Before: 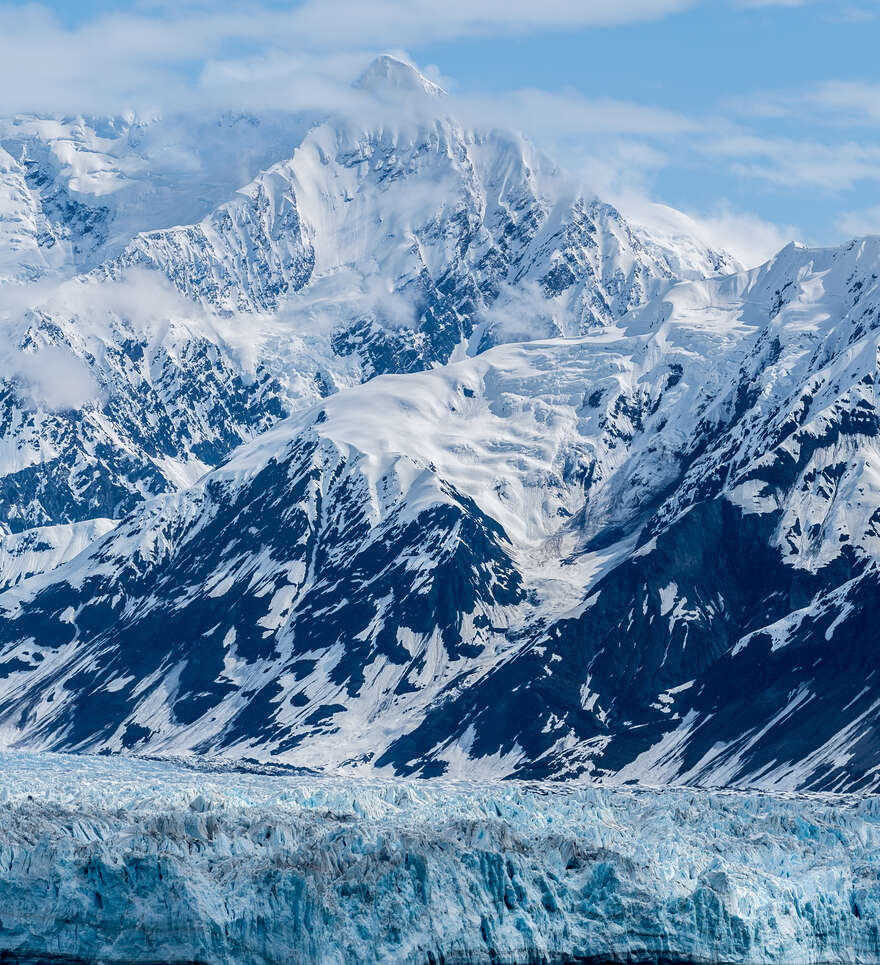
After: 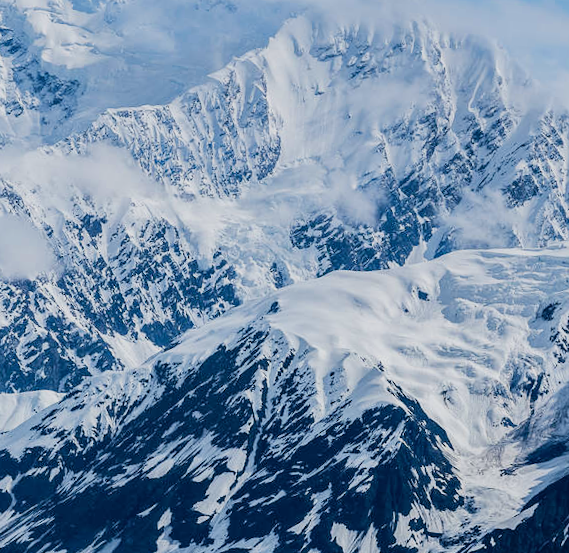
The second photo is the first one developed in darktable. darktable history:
filmic rgb: black relative exposure -7.74 EV, white relative exposure 4.44 EV, hardness 3.75, latitude 49.46%, contrast 1.1
crop and rotate: angle -4.72°, left 2.209%, top 7.03%, right 27.49%, bottom 30.63%
